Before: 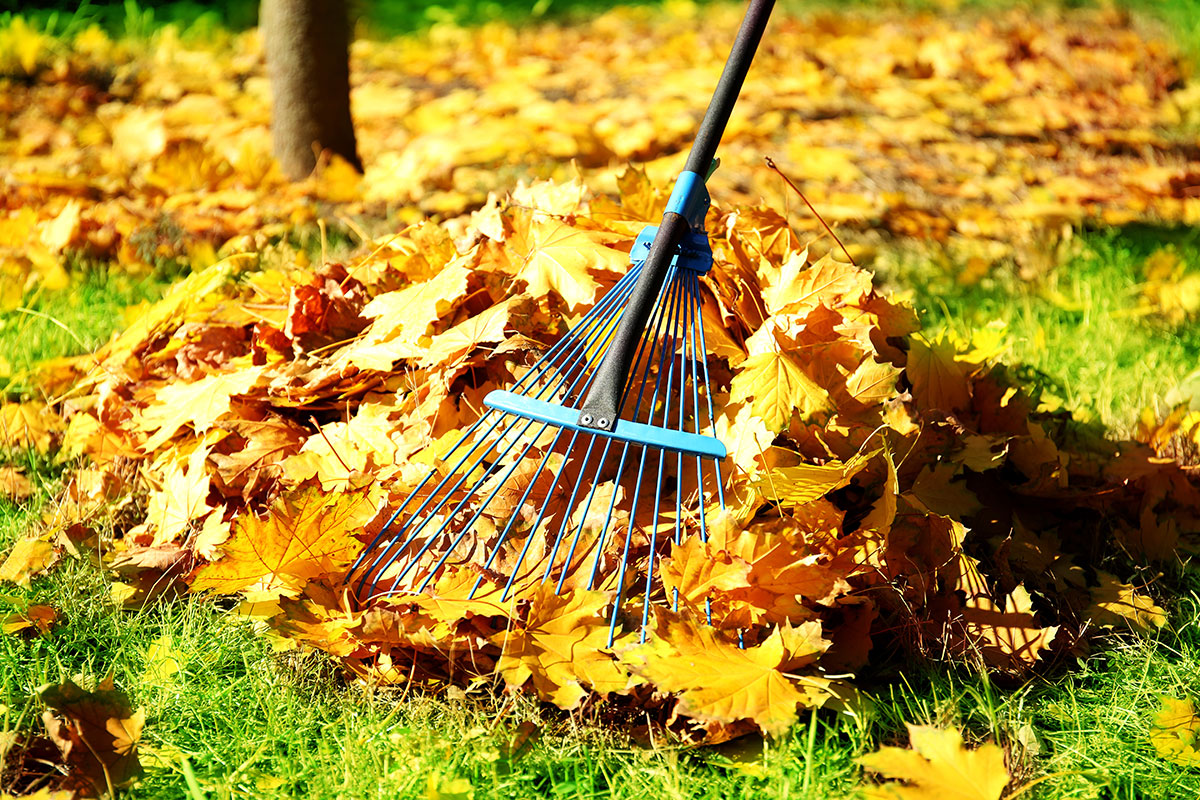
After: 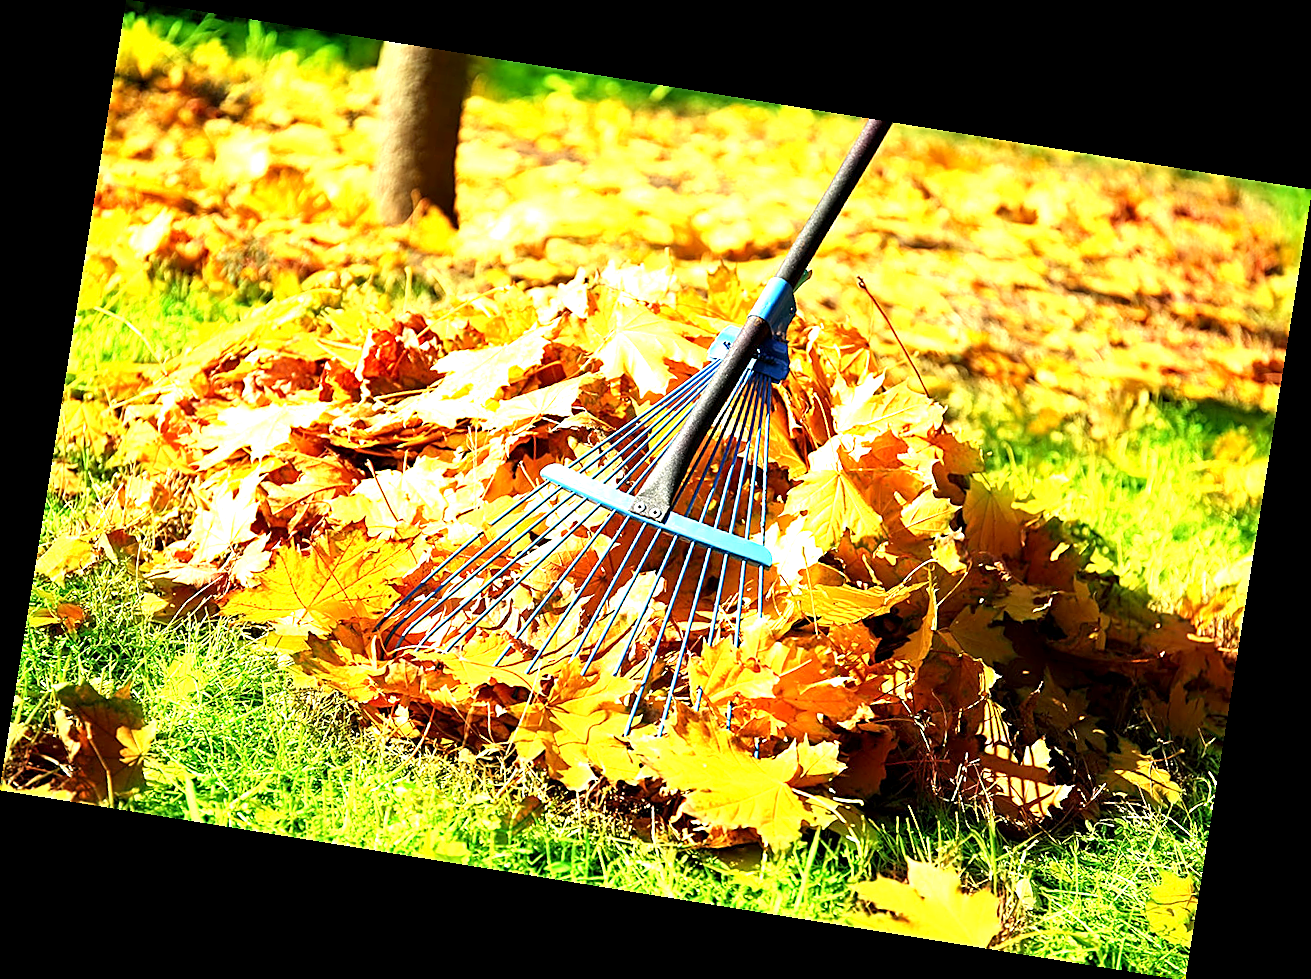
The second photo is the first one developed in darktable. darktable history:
rotate and perspective: rotation 9.12°, automatic cropping off
sharpen: on, module defaults
exposure: black level correction 0.001, exposure 1.05 EV, compensate exposure bias true, compensate highlight preservation false
